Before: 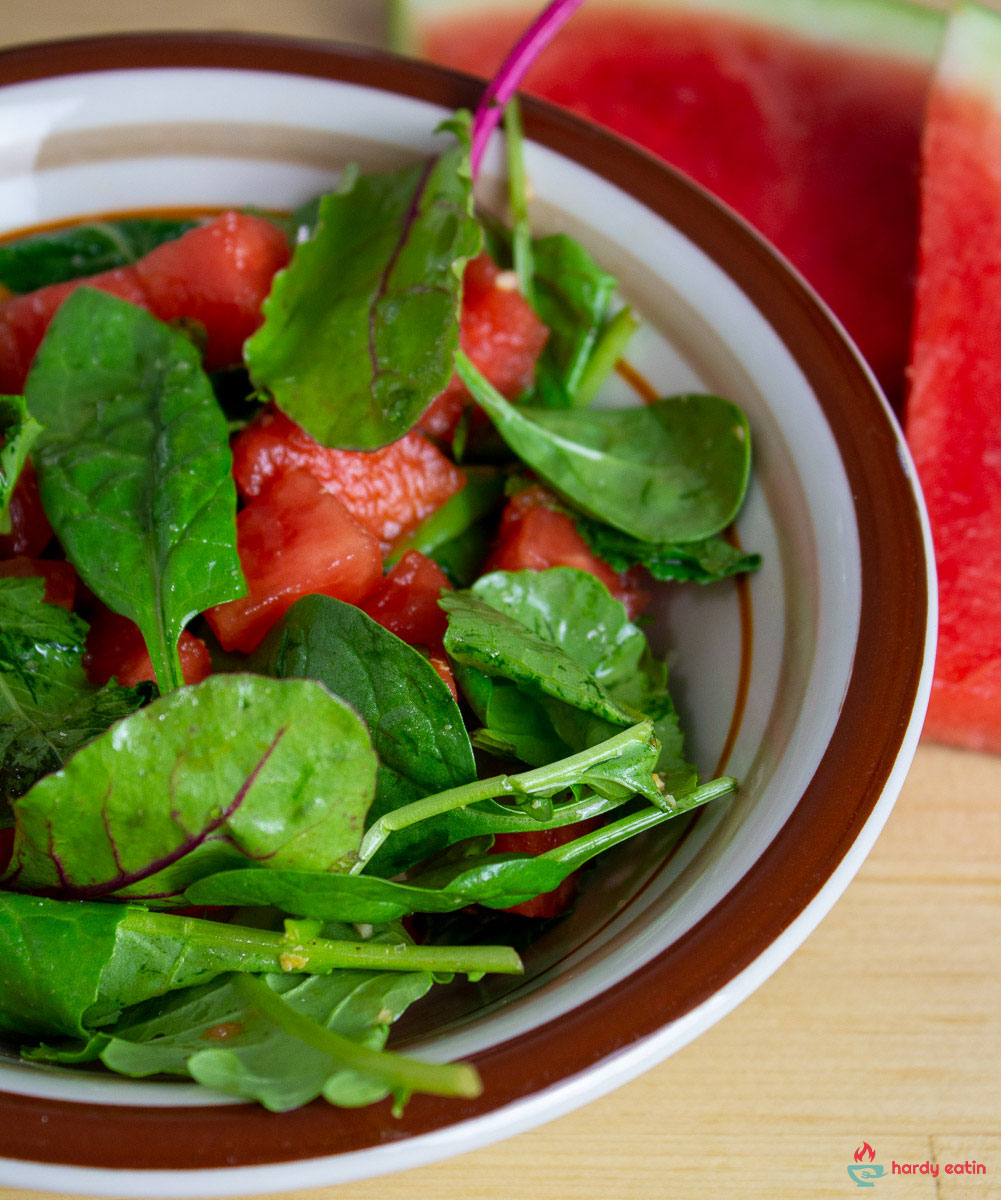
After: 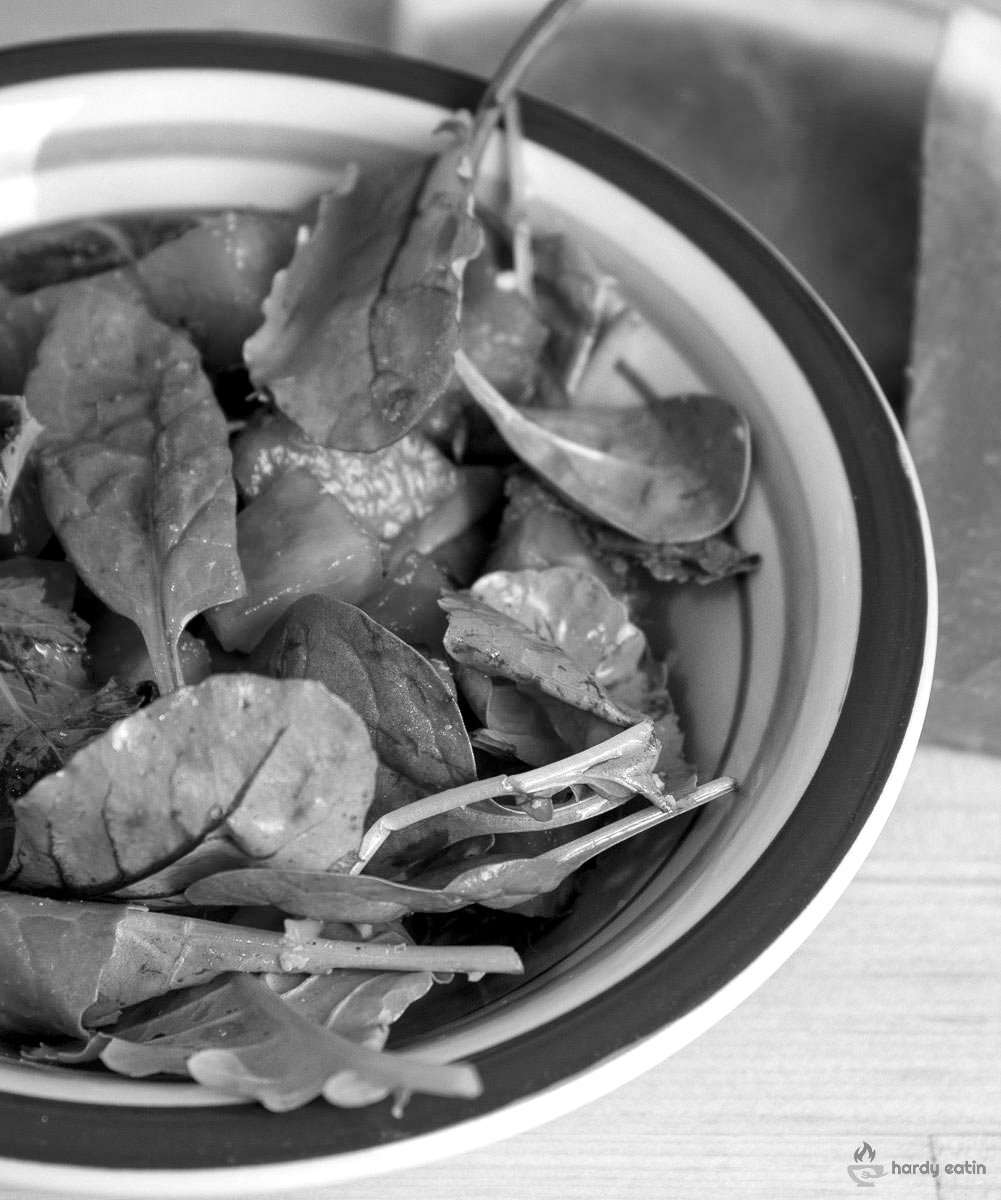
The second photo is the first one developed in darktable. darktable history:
exposure: black level correction 0, exposure 0.5 EV, compensate highlight preservation false
monochrome: a 16.06, b 15.48, size 1
local contrast: mode bilateral grid, contrast 20, coarseness 50, detail 130%, midtone range 0.2
